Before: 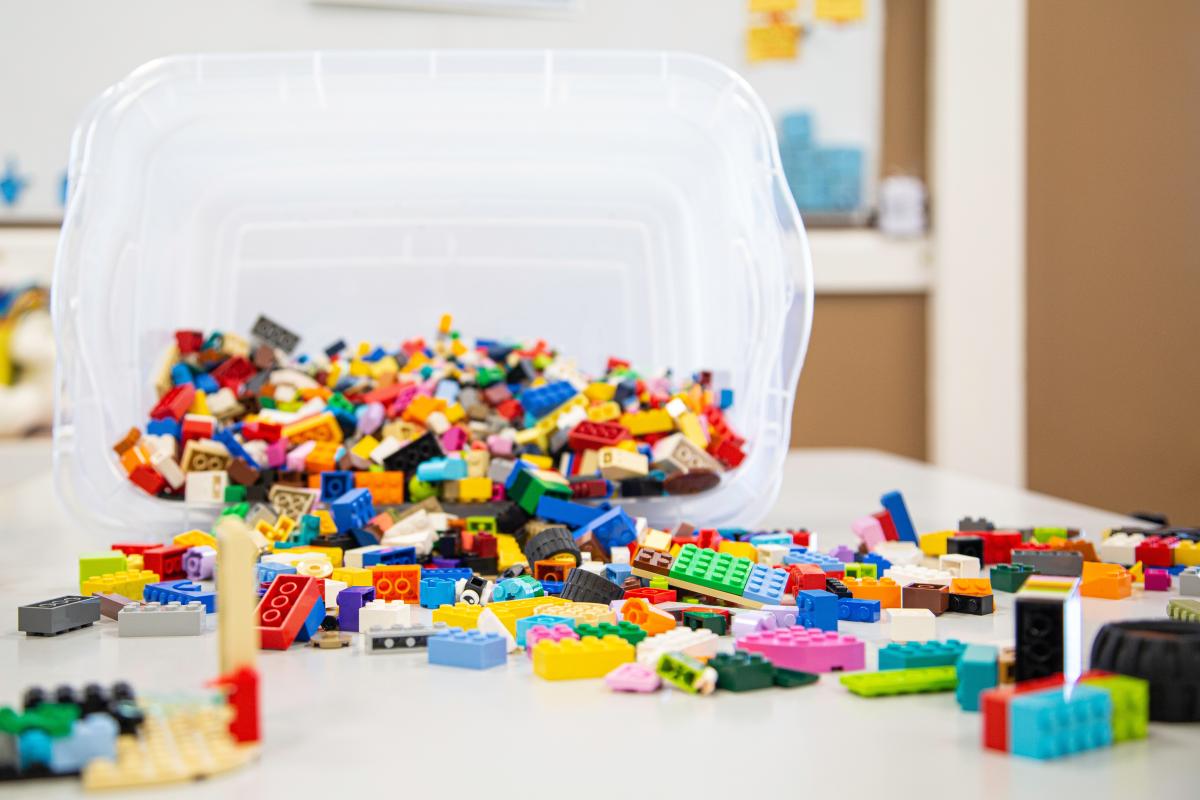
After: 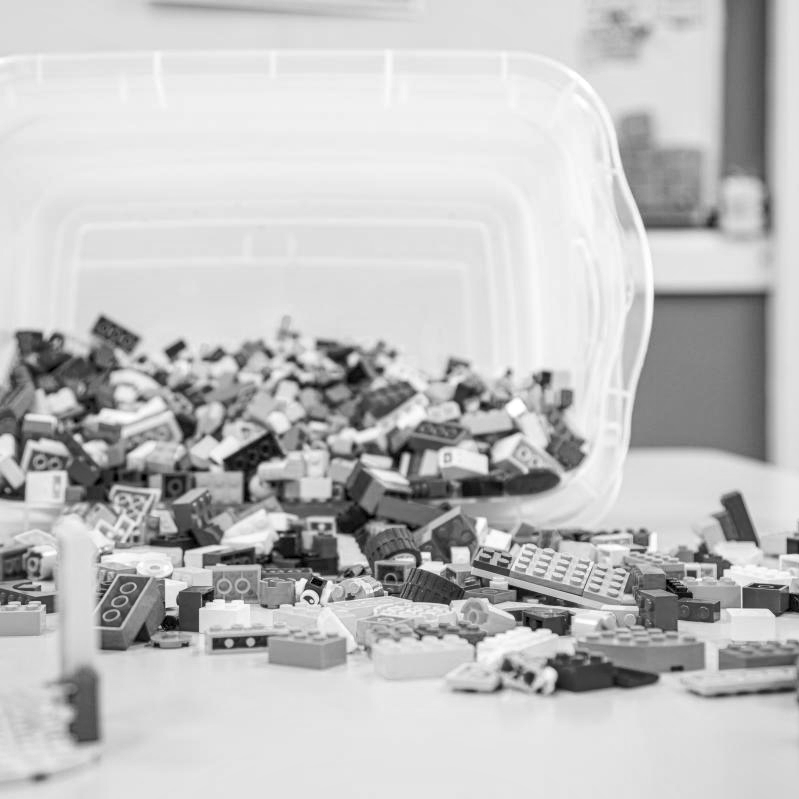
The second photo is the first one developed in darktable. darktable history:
exposure: compensate highlight preservation false
shadows and highlights: shadows 22.7, highlights -48.71, soften with gaussian
contrast brightness saturation: brightness 0.28
monochrome: a 32, b 64, size 2.3
crop and rotate: left 13.409%, right 19.924%
local contrast: detail 130%
